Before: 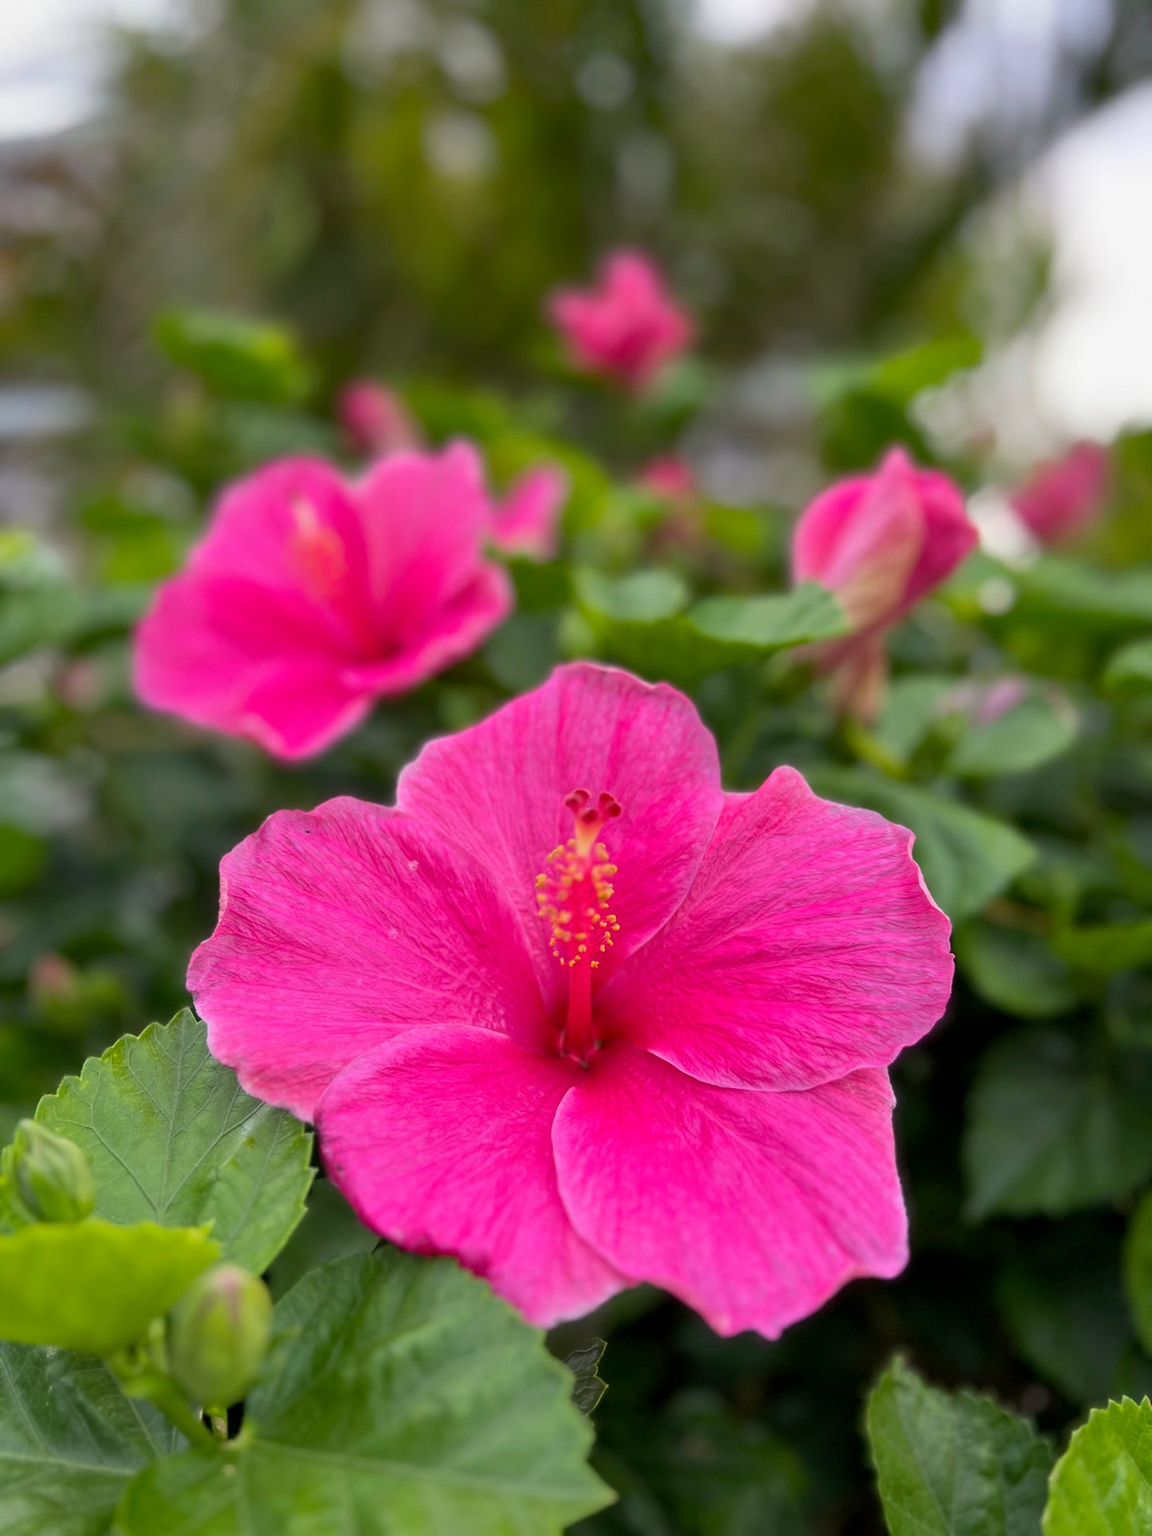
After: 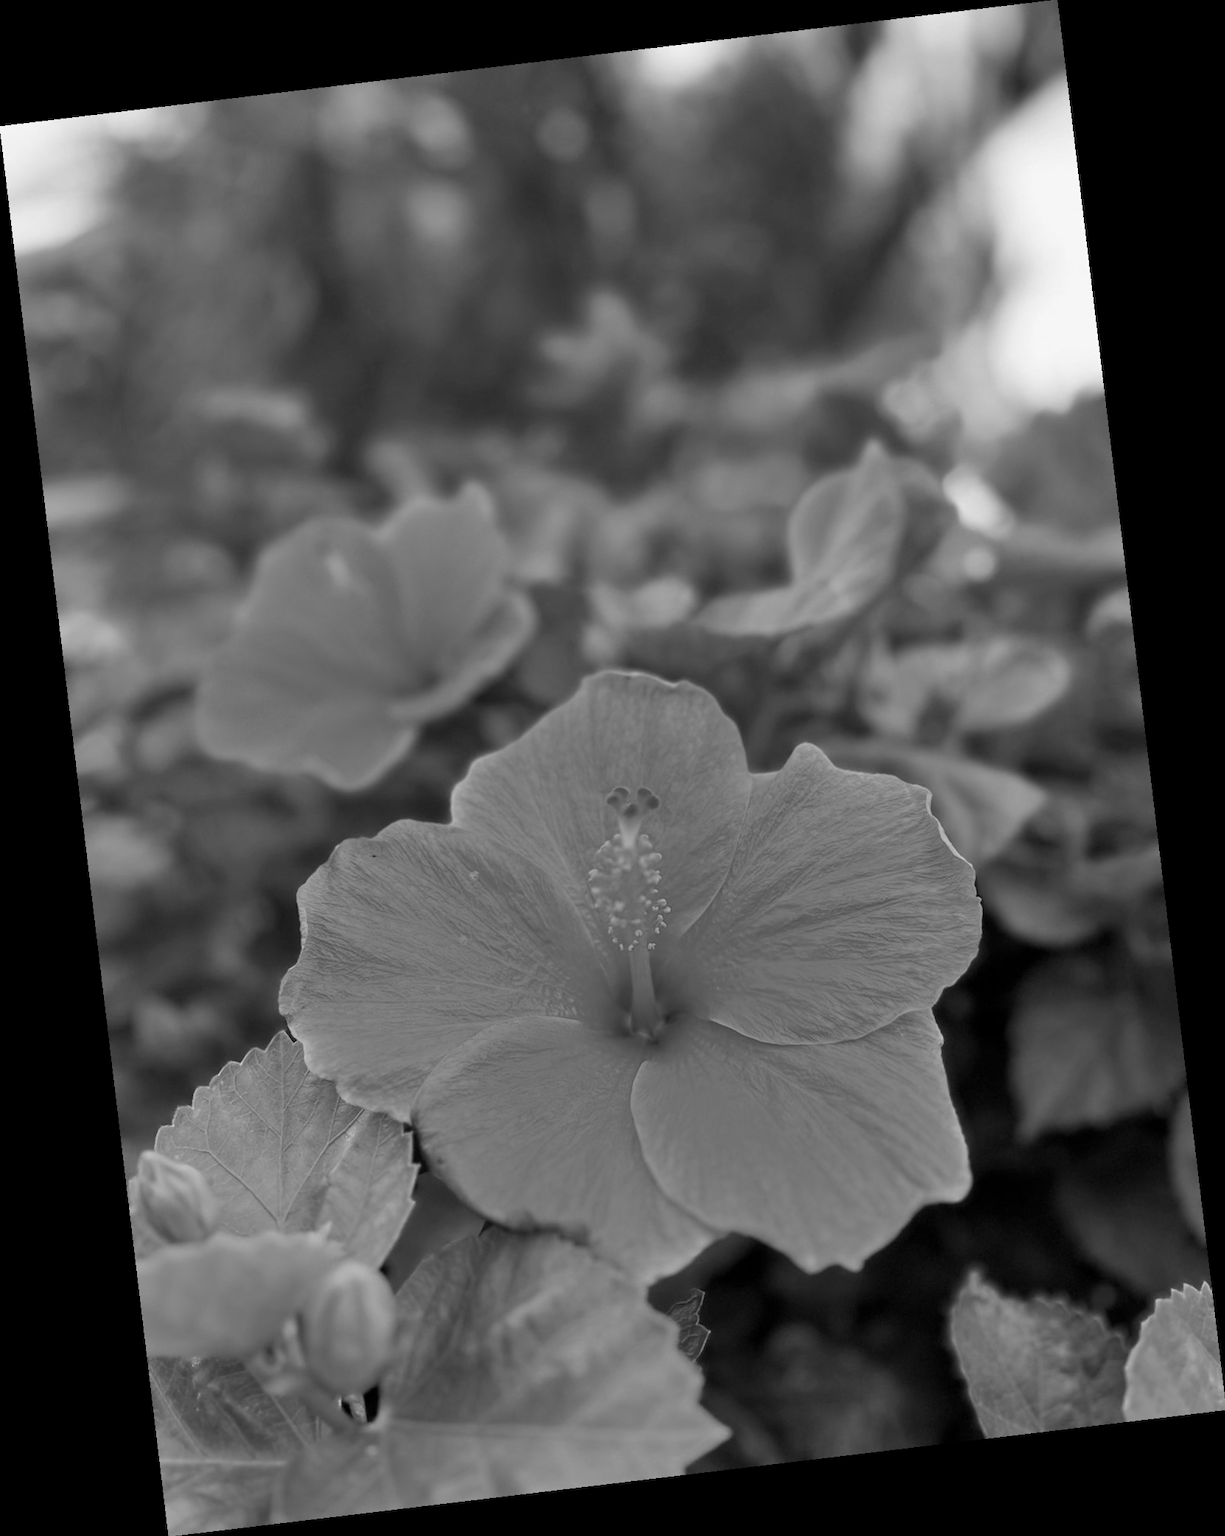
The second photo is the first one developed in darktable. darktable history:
monochrome: size 1
rotate and perspective: rotation -6.83°, automatic cropping off
shadows and highlights: shadows 25, highlights -48, soften with gaussian
